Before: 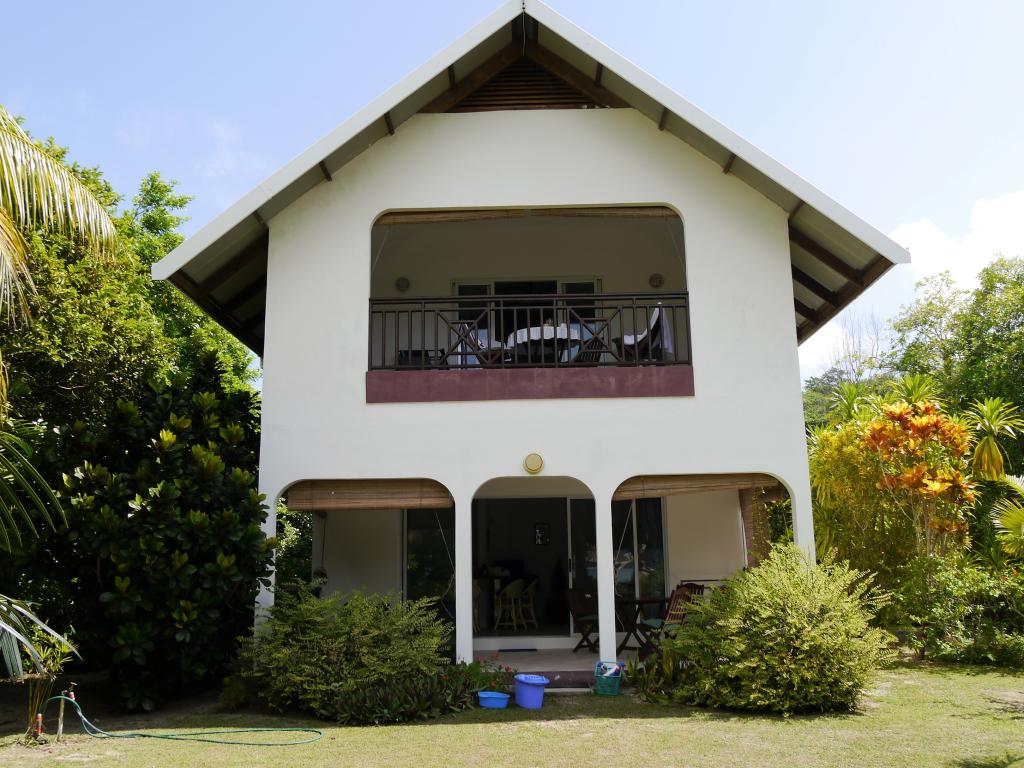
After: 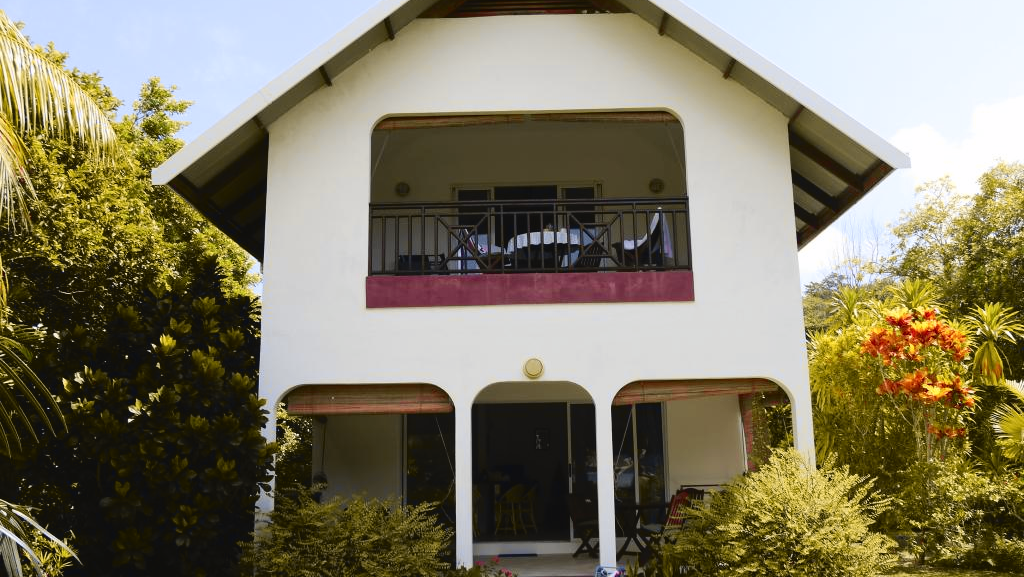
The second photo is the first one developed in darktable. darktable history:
crop and rotate: top 12.492%, bottom 12.321%
tone curve: curves: ch0 [(0, 0.036) (0.119, 0.115) (0.466, 0.498) (0.715, 0.767) (0.817, 0.865) (1, 0.998)]; ch1 [(0, 0) (0.377, 0.424) (0.442, 0.491) (0.487, 0.498) (0.514, 0.512) (0.536, 0.577) (0.66, 0.724) (1, 1)]; ch2 [(0, 0) (0.38, 0.405) (0.463, 0.443) (0.492, 0.486) (0.526, 0.541) (0.578, 0.598) (1, 1)], color space Lab, independent channels, preserve colors none
levels: levels [0, 0.499, 1]
